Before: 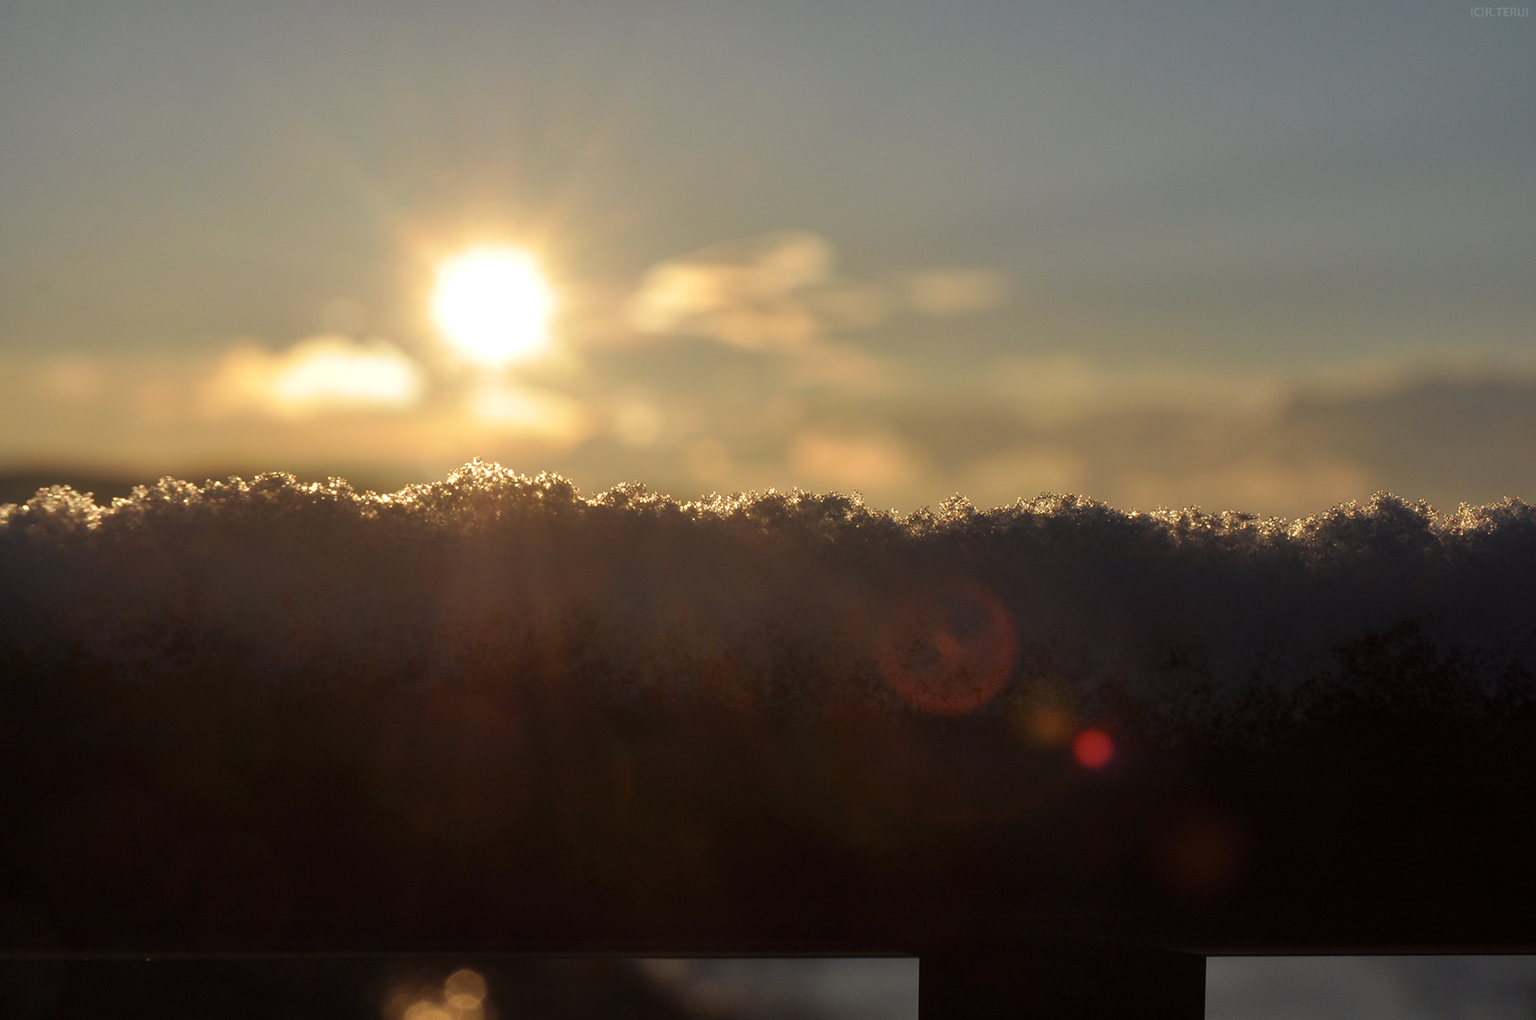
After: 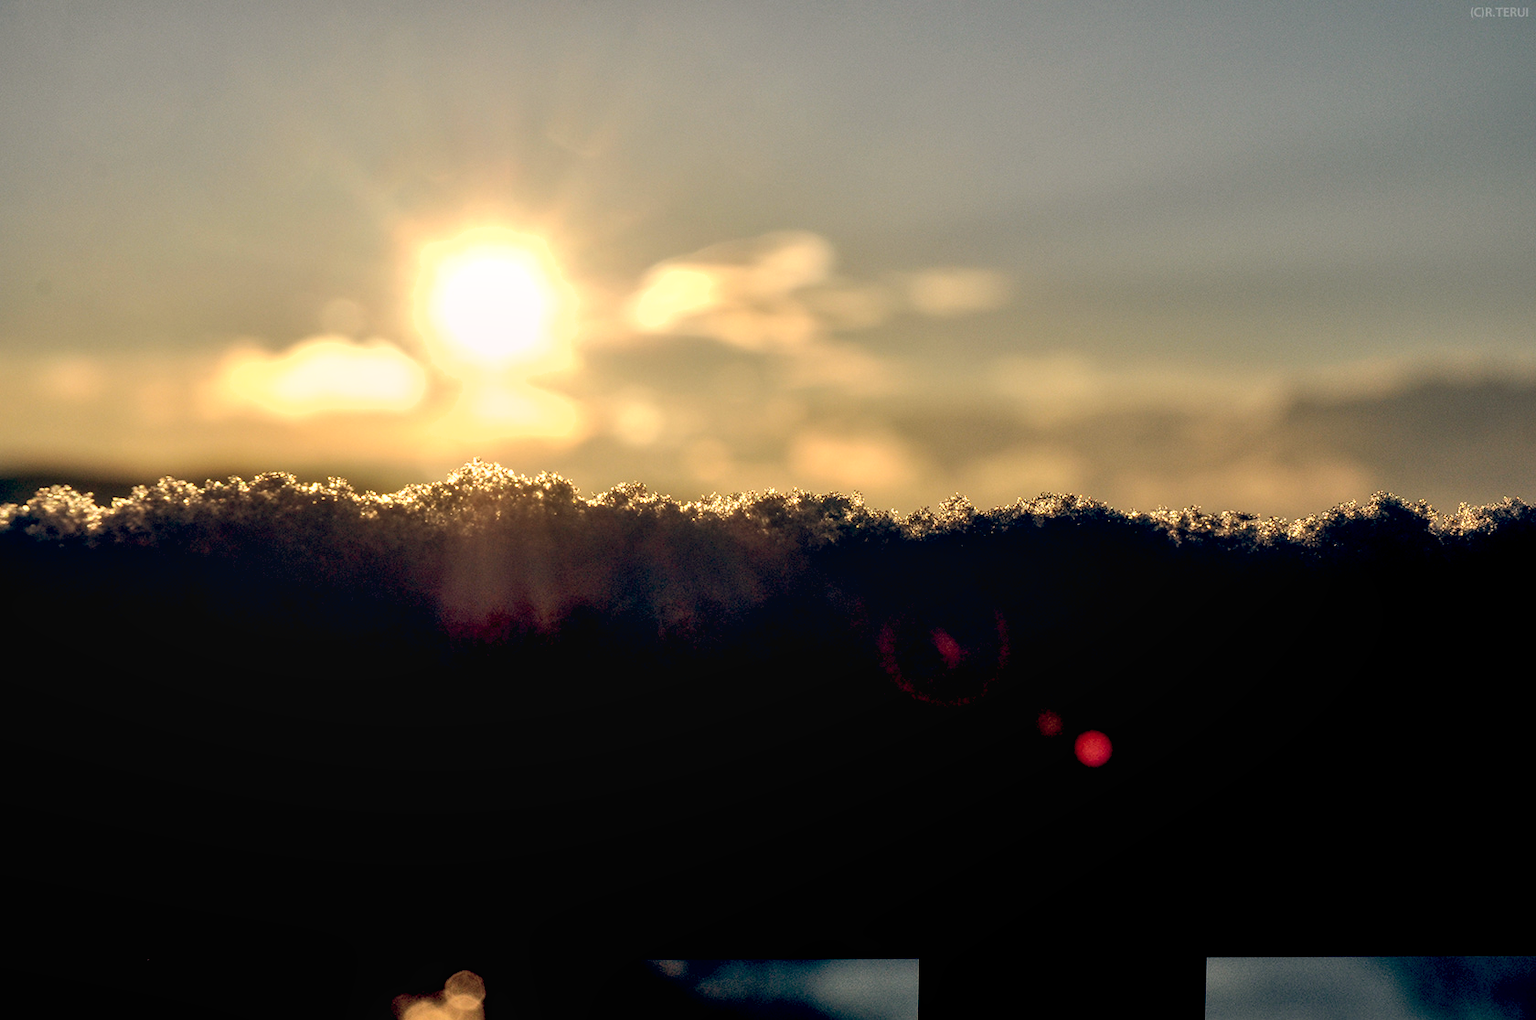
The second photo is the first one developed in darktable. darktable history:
tone equalizer: -8 EV -0.75 EV, -7 EV -0.7 EV, -6 EV -0.6 EV, -5 EV -0.4 EV, -3 EV 0.4 EV, -2 EV 0.6 EV, -1 EV 0.7 EV, +0 EV 0.75 EV, edges refinement/feathering 500, mask exposure compensation -1.57 EV, preserve details no
color balance: lift [0.975, 0.993, 1, 1.015], gamma [1.1, 1, 1, 0.945], gain [1, 1.04, 1, 0.95]
shadows and highlights: shadows 29.32, highlights -29.32, low approximation 0.01, soften with gaussian
local contrast: on, module defaults
